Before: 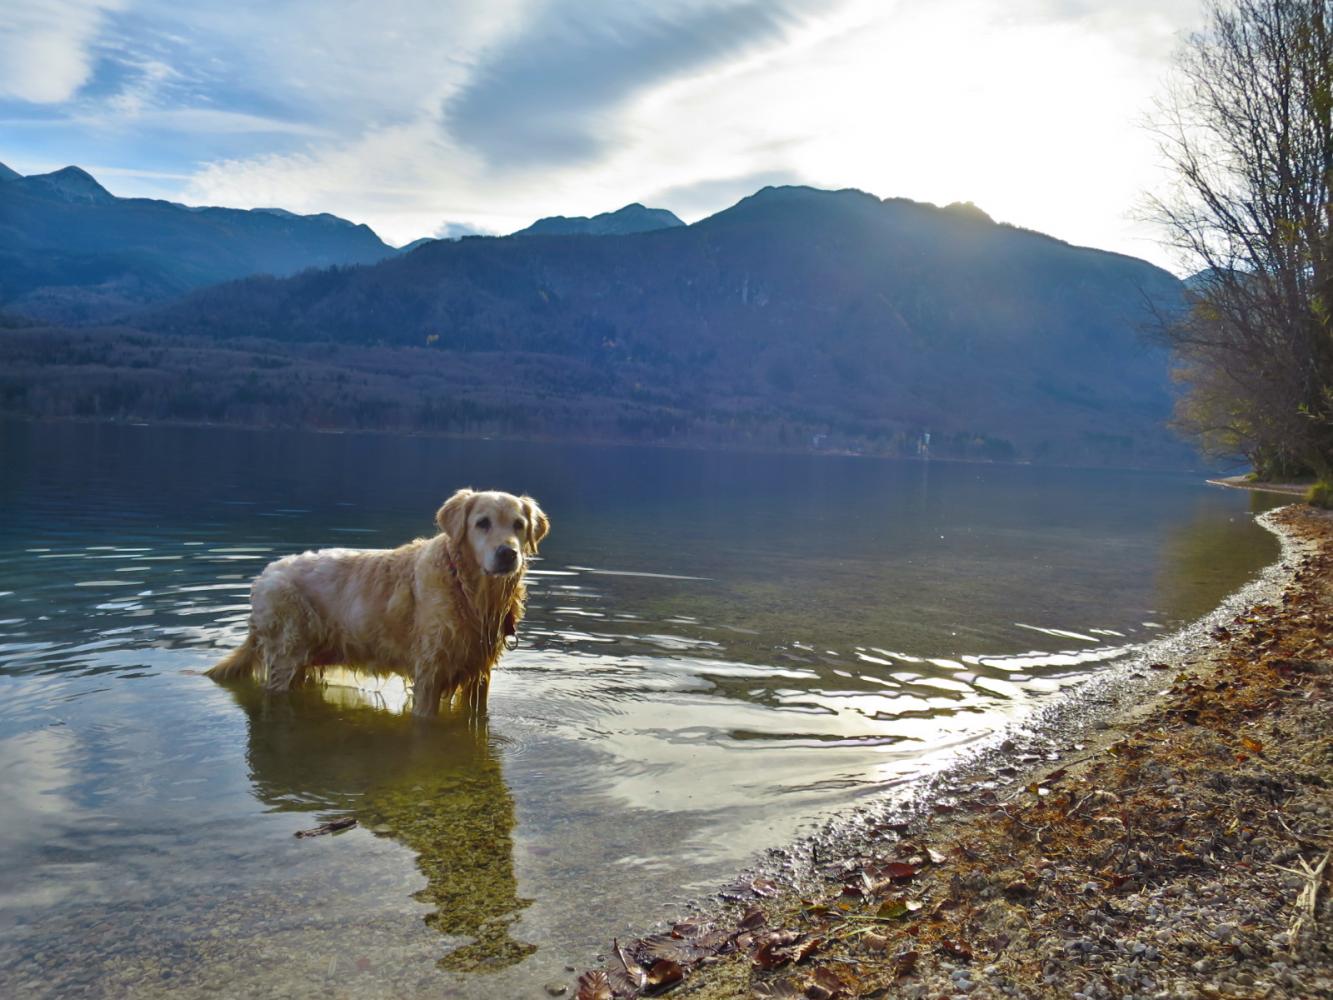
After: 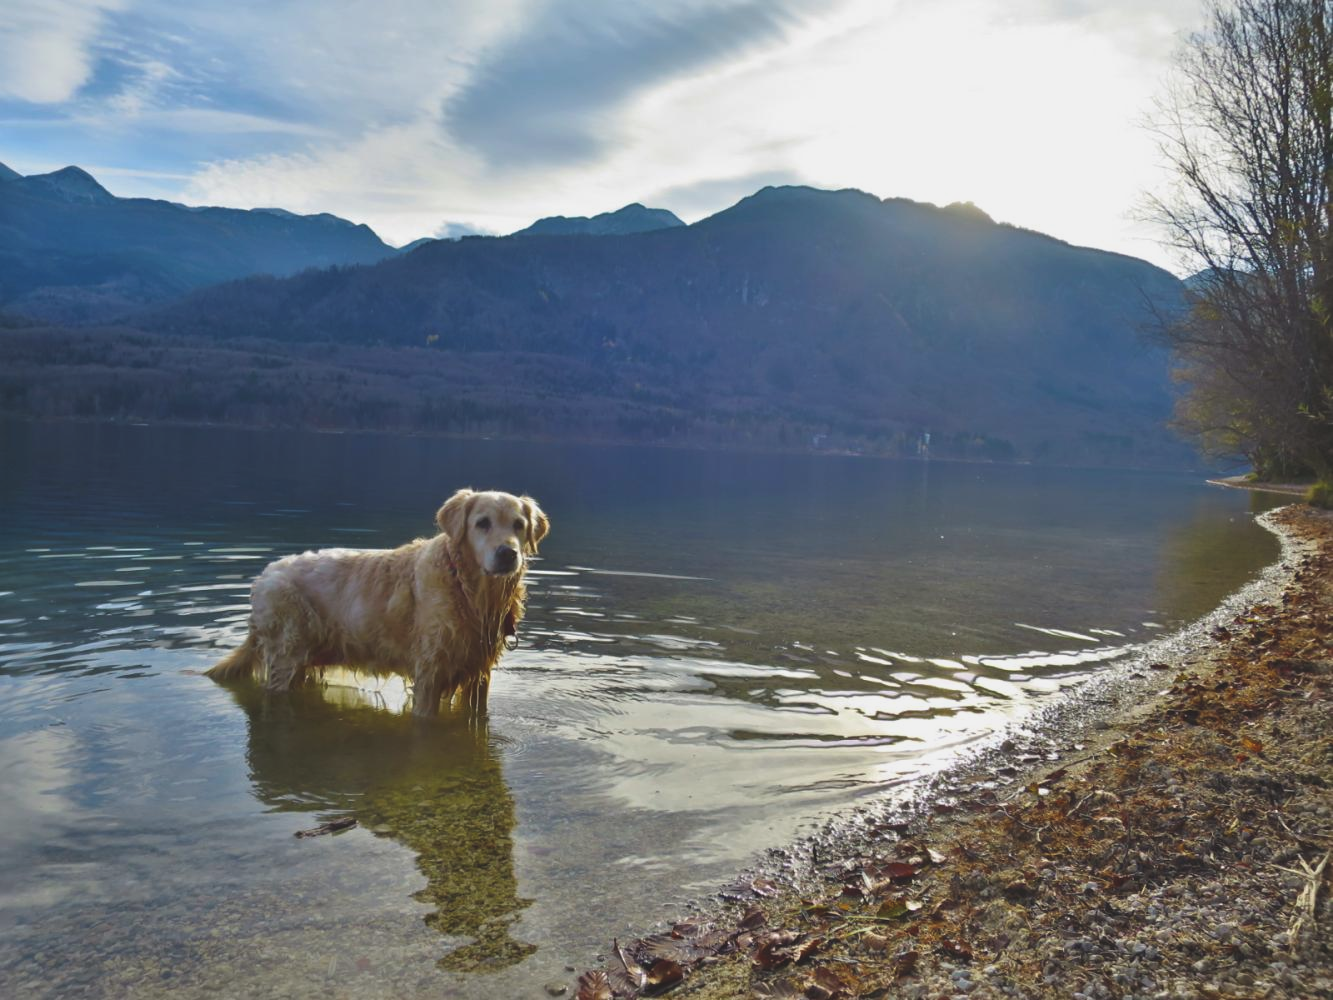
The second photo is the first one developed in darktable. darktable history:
exposure: black level correction -0.014, exposure -0.195 EV, compensate highlight preservation false
